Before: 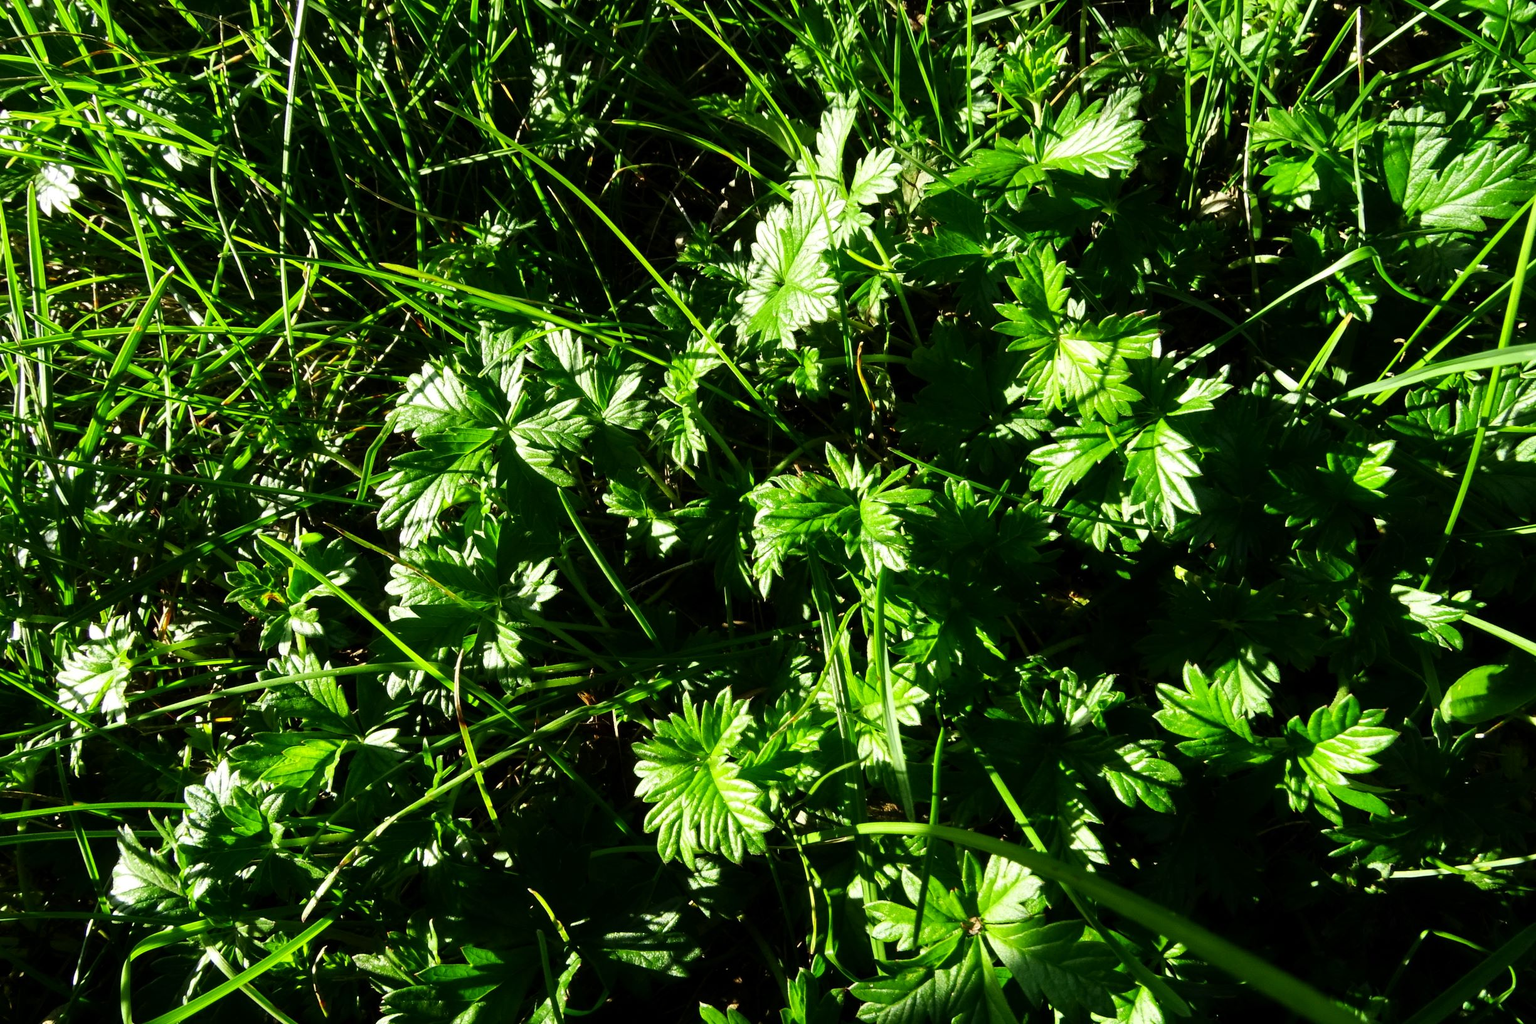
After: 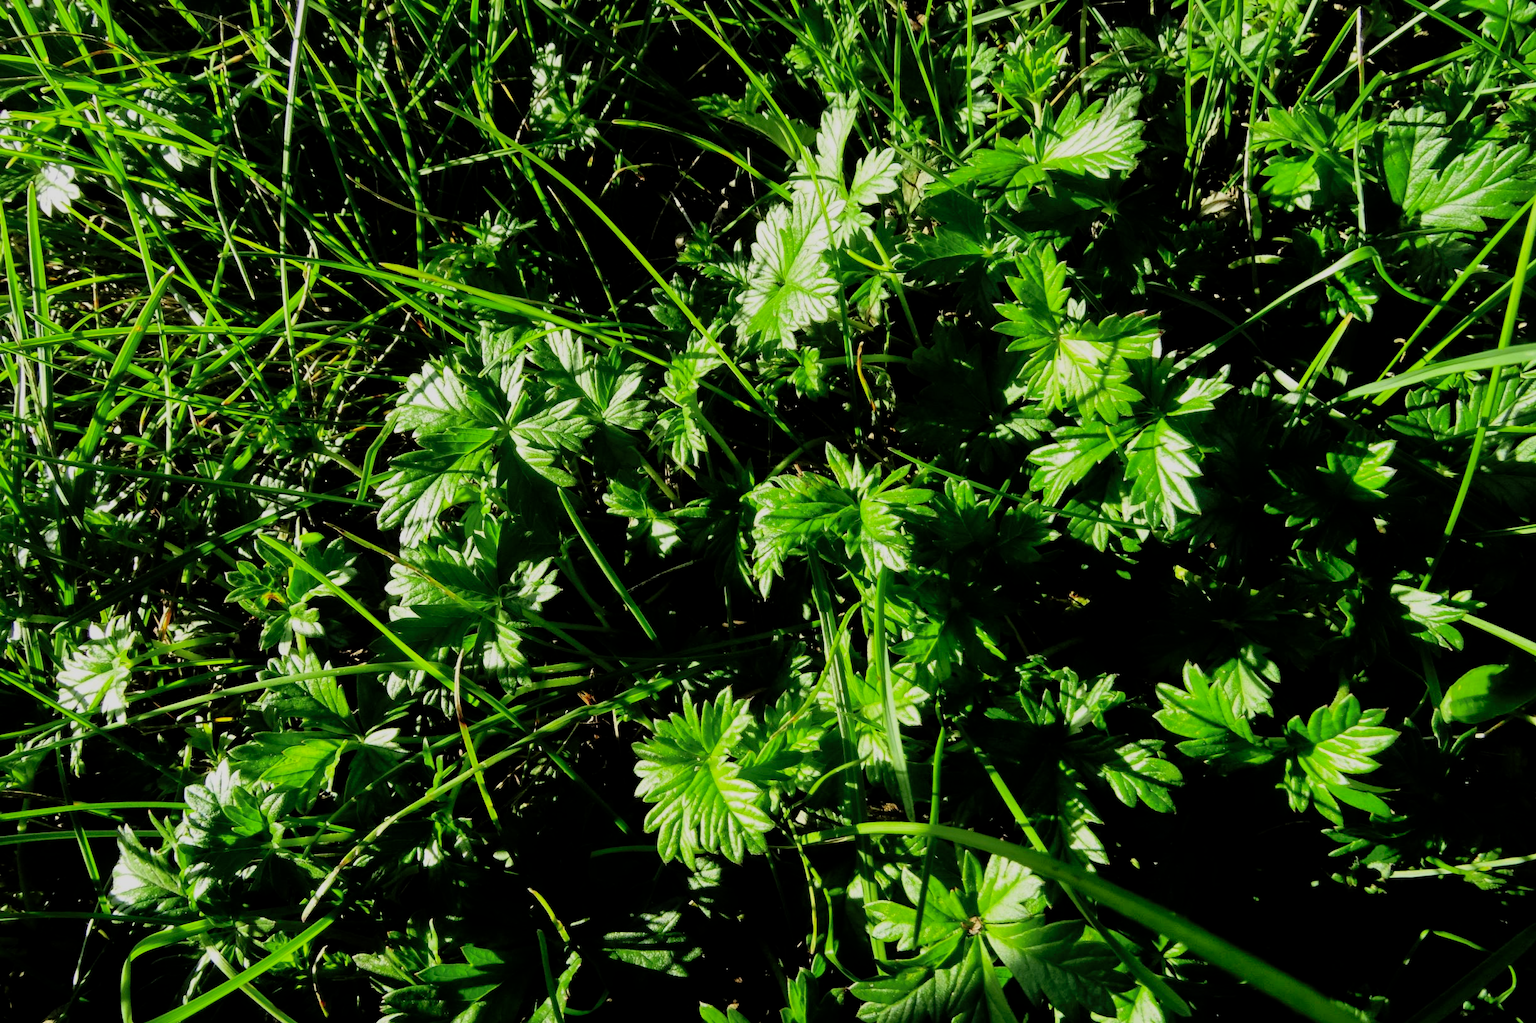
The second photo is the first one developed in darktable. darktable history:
shadows and highlights: on, module defaults
filmic rgb: middle gray luminance 9.24%, black relative exposure -10.53 EV, white relative exposure 3.43 EV, target black luminance 0%, hardness 5.95, latitude 59.5%, contrast 1.092, highlights saturation mix 4.25%, shadows ↔ highlights balance 29.03%
